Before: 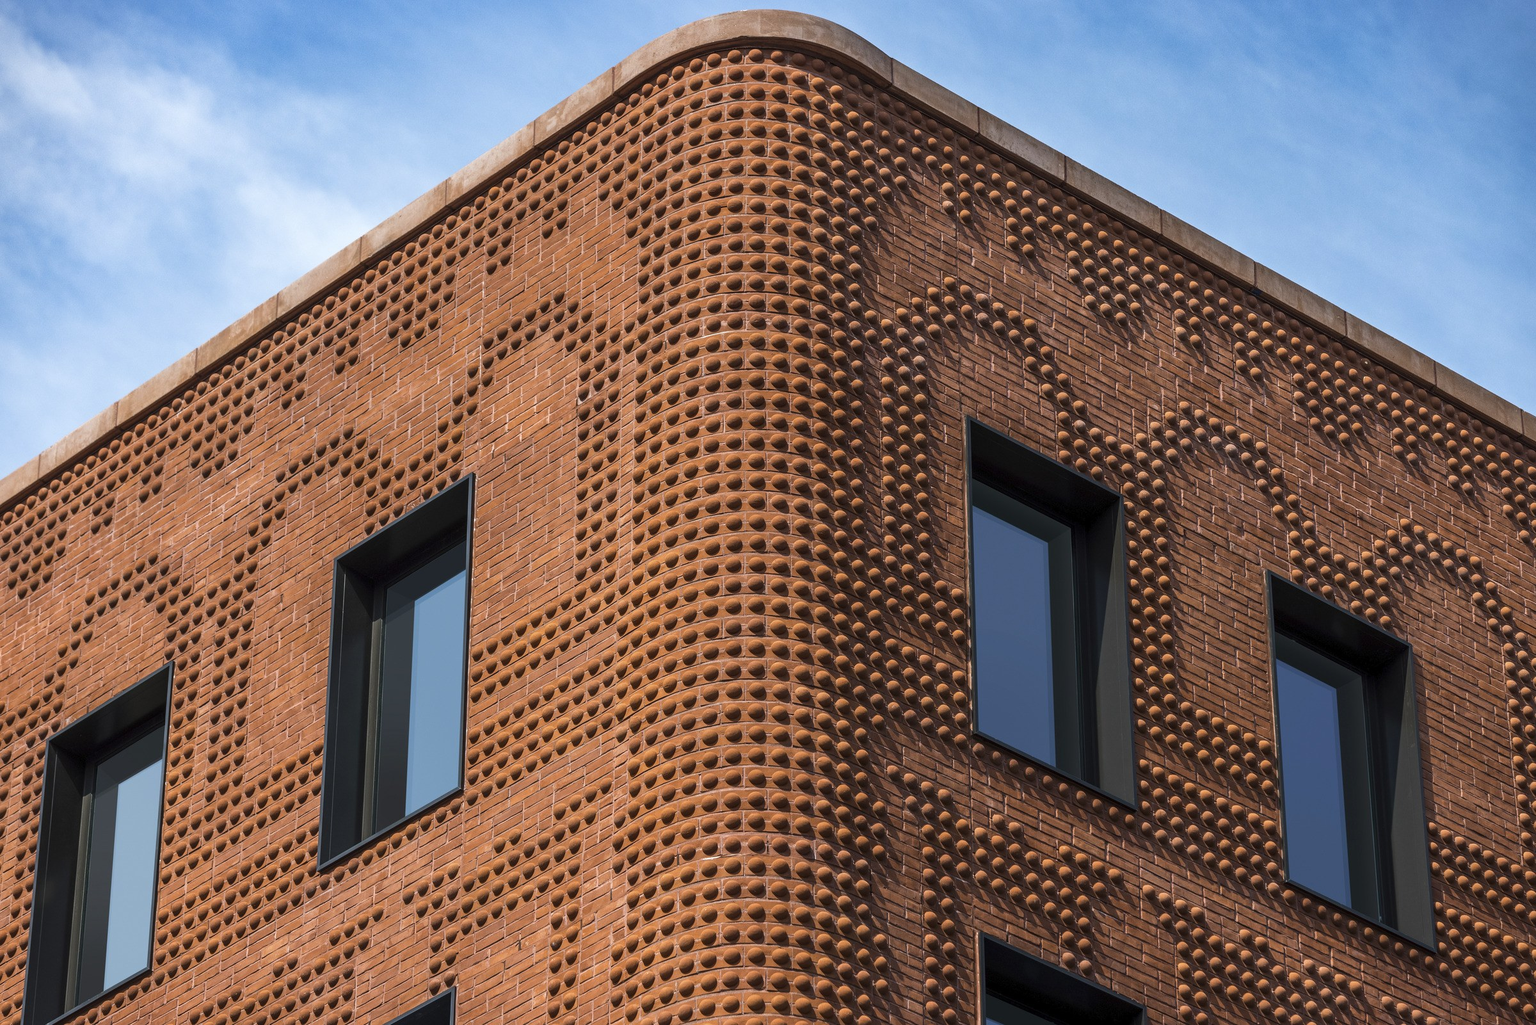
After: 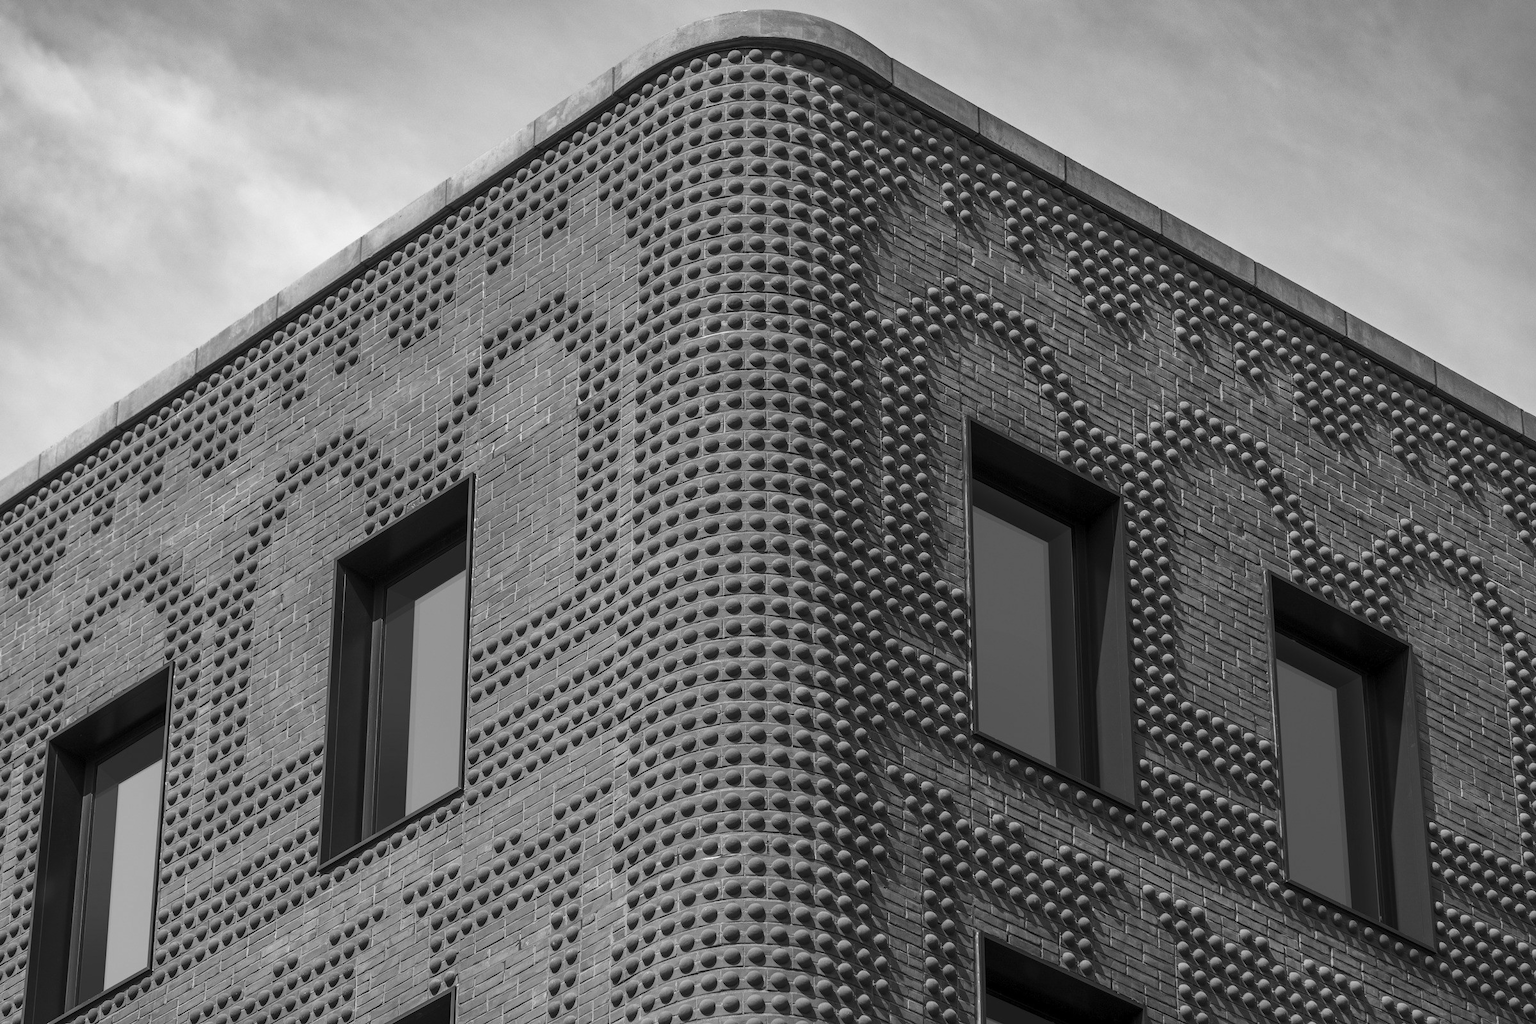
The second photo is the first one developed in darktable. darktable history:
monochrome: on, module defaults
exposure: compensate highlight preservation false
contrast brightness saturation: saturation 0.5
color correction: highlights a* 0.162, highlights b* 29.53, shadows a* -0.162, shadows b* 21.09
